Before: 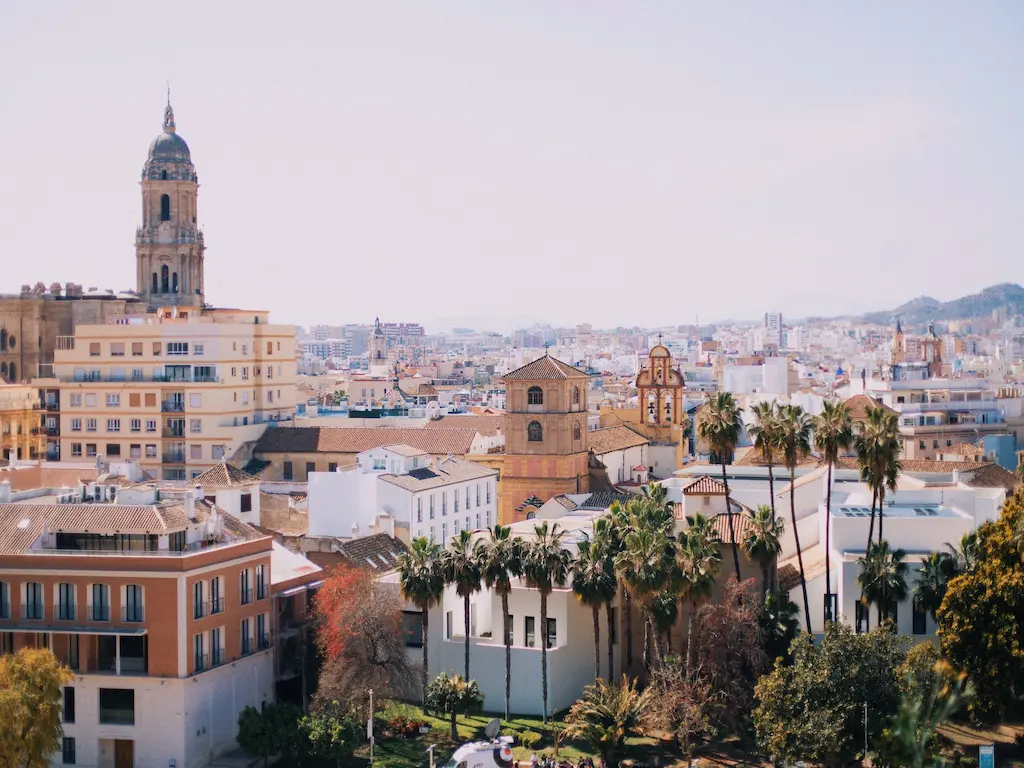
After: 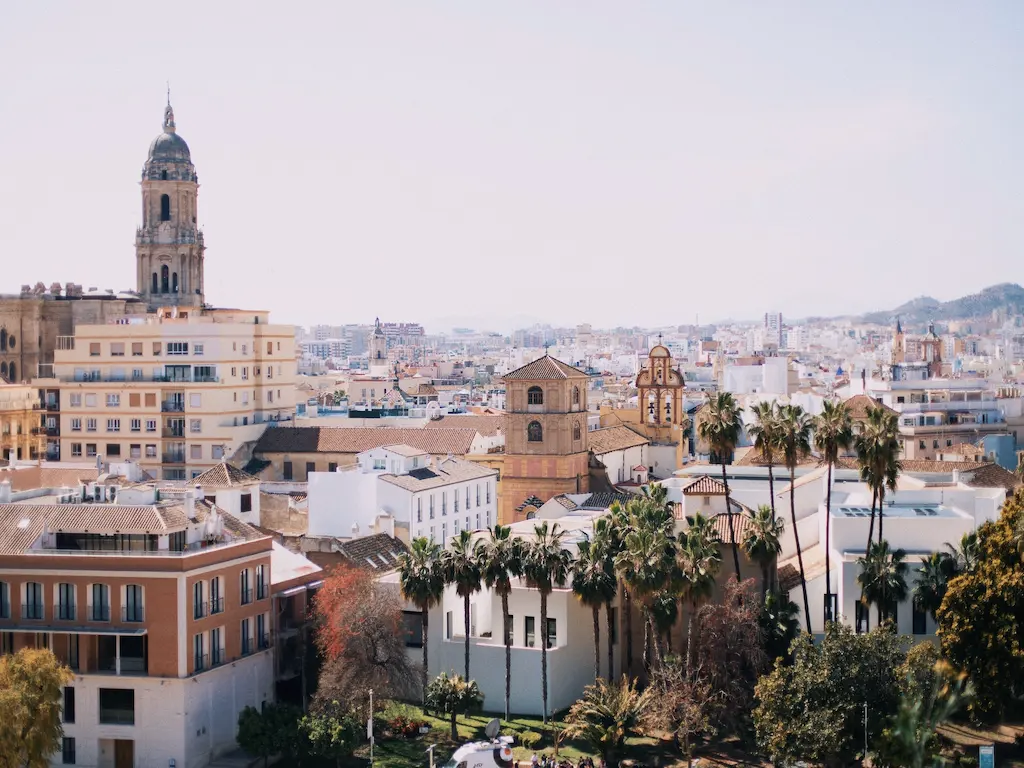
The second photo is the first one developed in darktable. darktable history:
contrast brightness saturation: contrast 0.114, saturation -0.152
